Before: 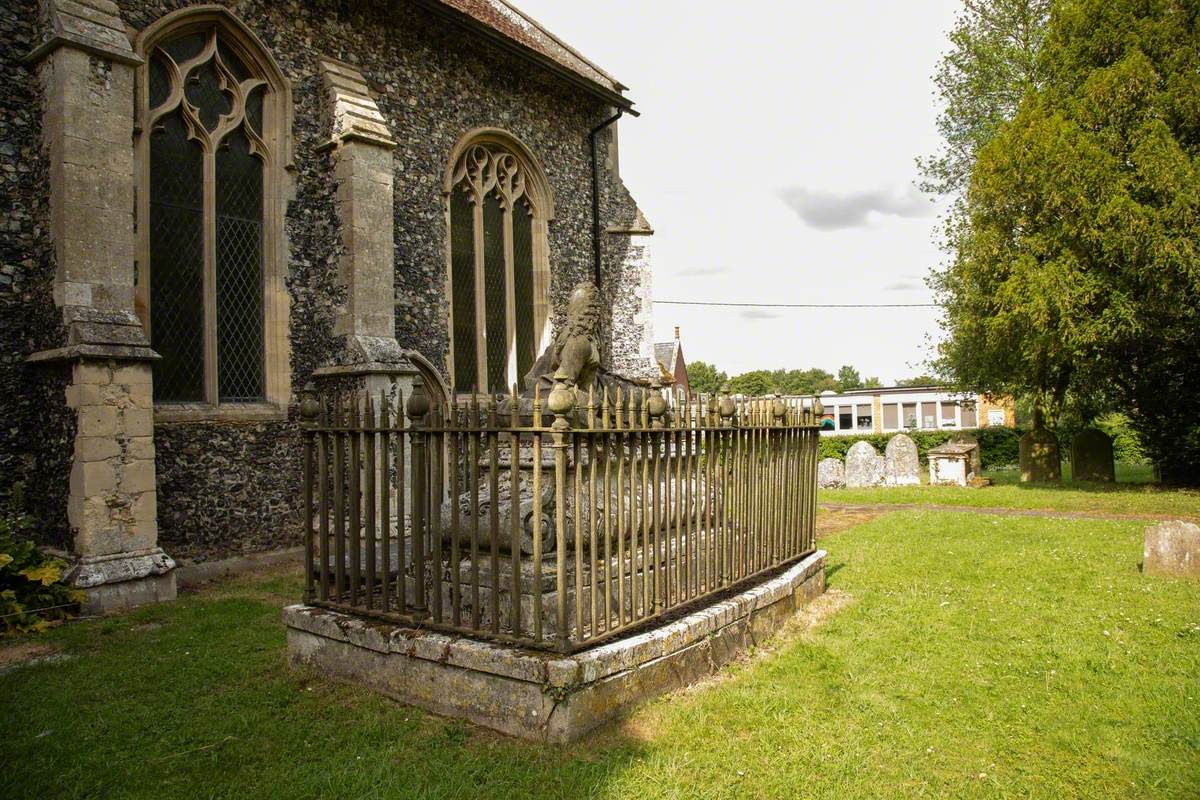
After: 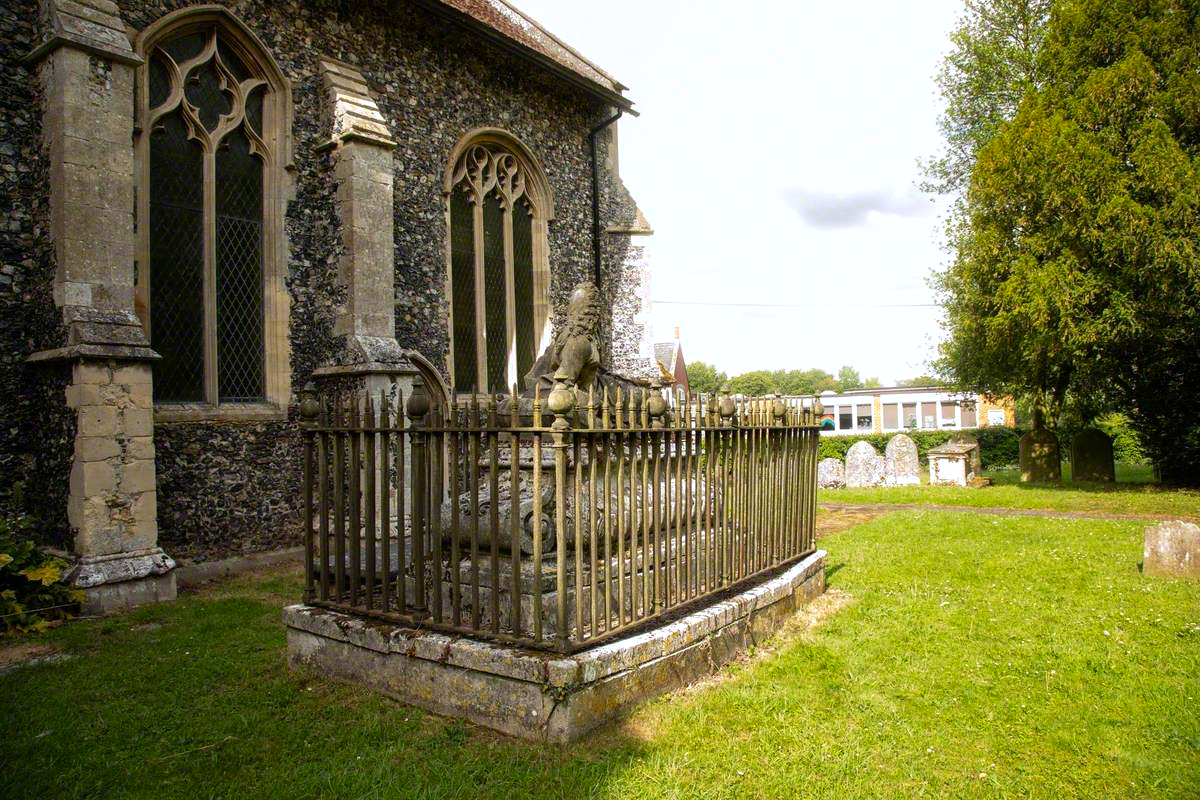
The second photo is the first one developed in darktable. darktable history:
local contrast: mode bilateral grid, contrast 15, coarseness 36, detail 105%, midtone range 0.2
color balance: contrast 8.5%, output saturation 105%
color balance rgb: on, module defaults
bloom: size 3%, threshold 100%, strength 0%
white balance: red 0.984, blue 1.059
